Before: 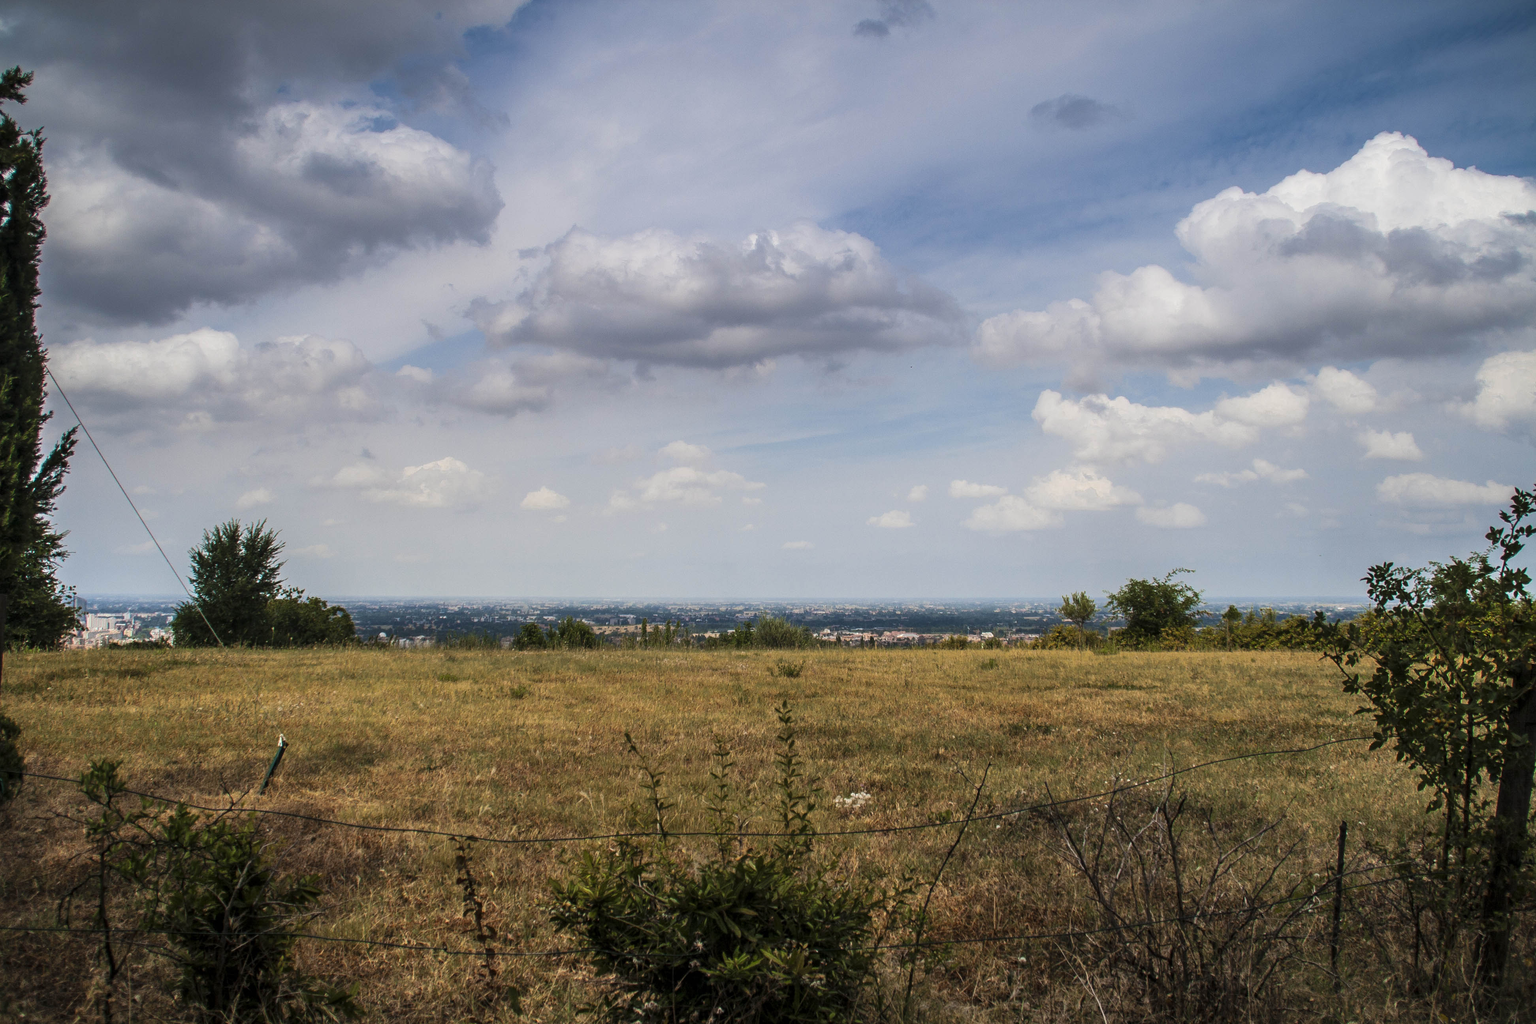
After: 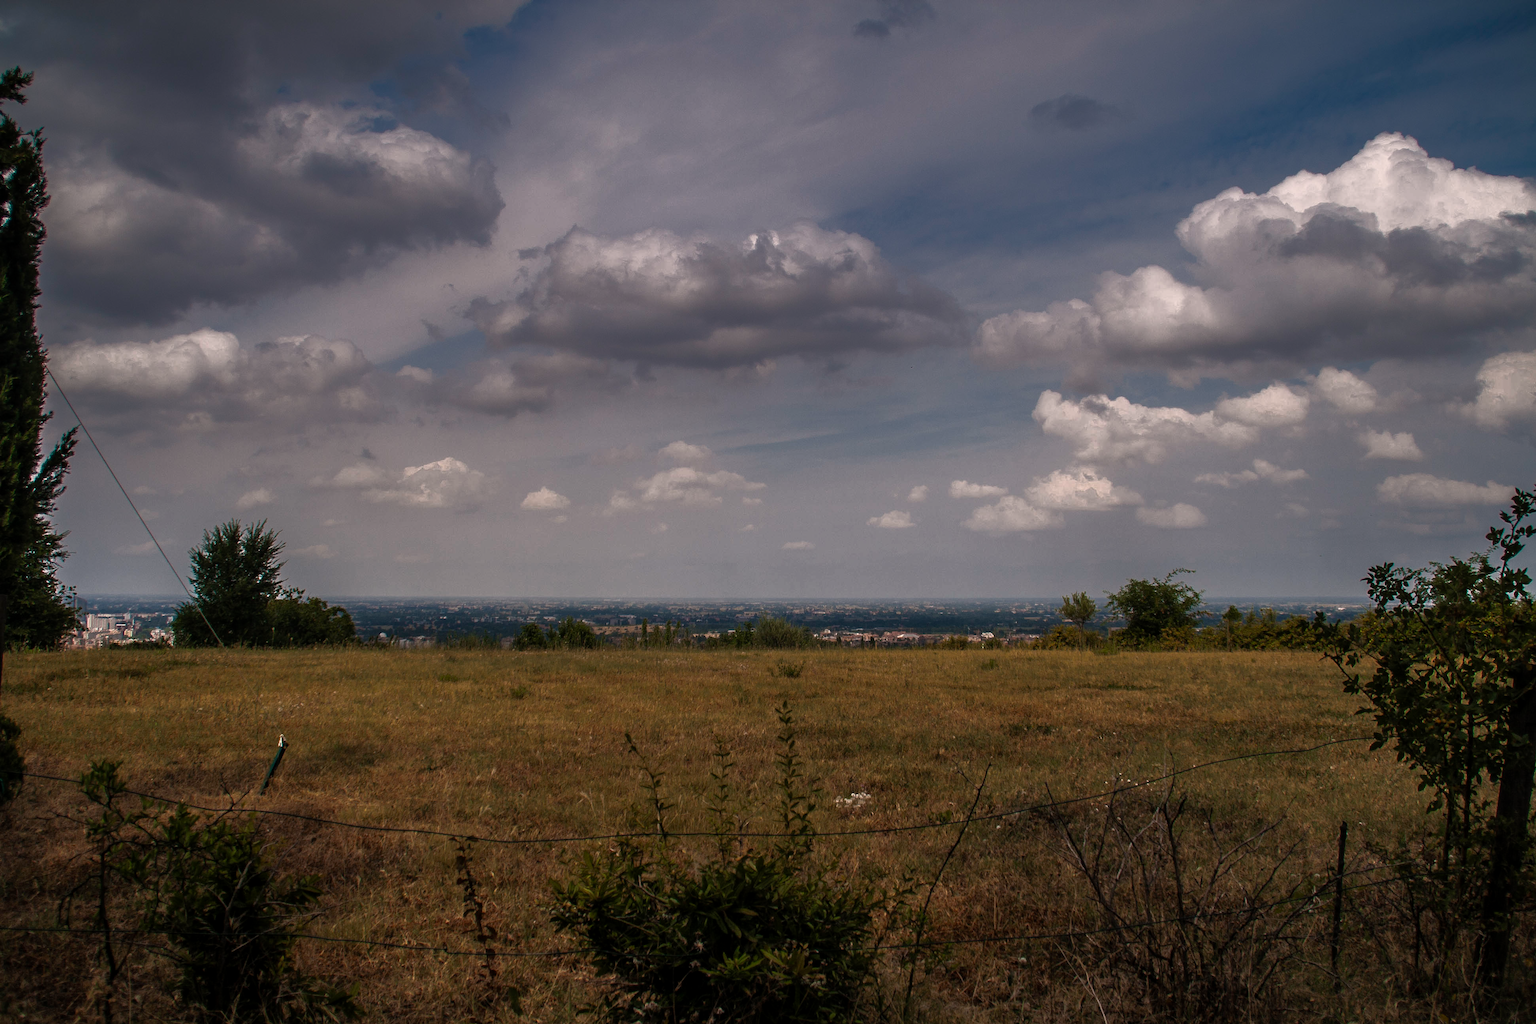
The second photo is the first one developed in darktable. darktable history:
base curve: curves: ch0 [(0, 0) (0.564, 0.291) (0.802, 0.731) (1, 1)]
white balance: emerald 1
color correction: highlights a* 7.34, highlights b* 4.37
